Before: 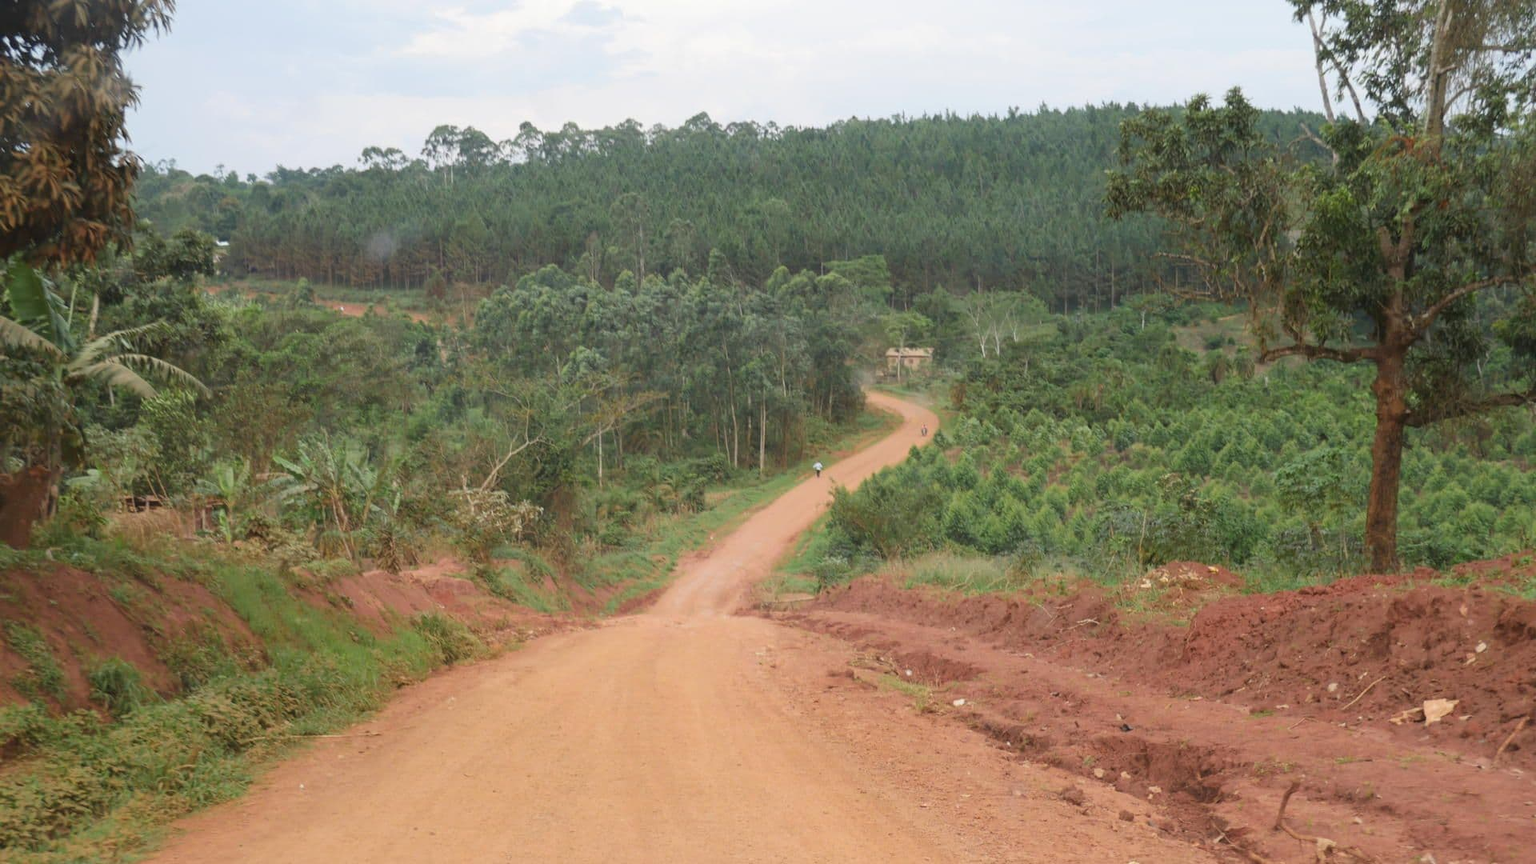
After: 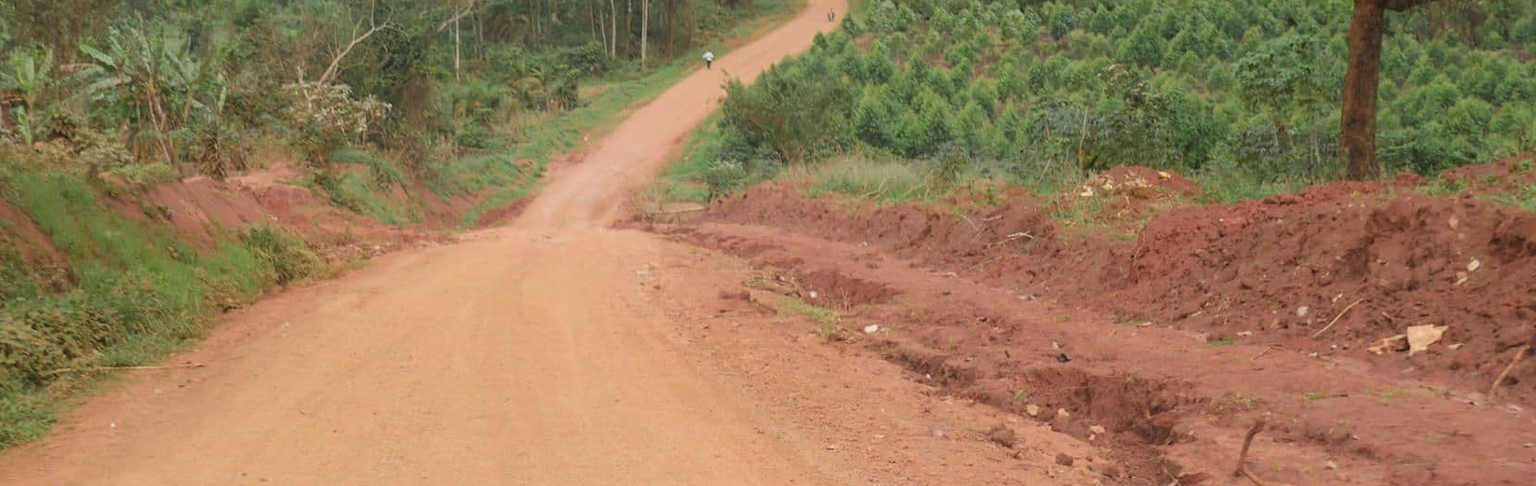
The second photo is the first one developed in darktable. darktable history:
crop and rotate: left 13.297%, top 48.363%, bottom 2.762%
